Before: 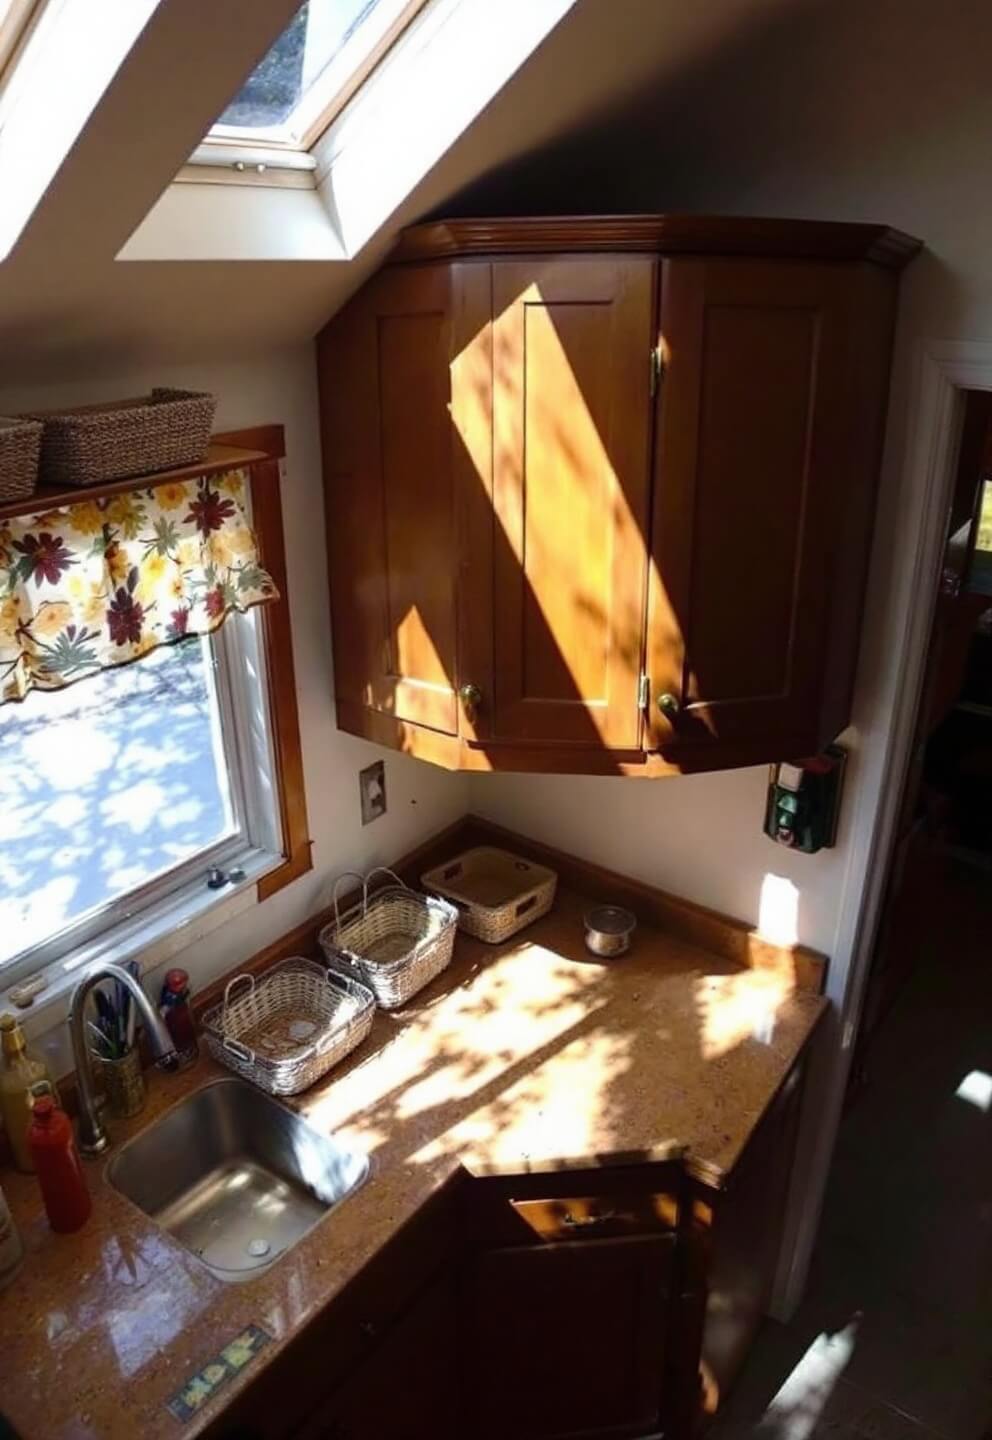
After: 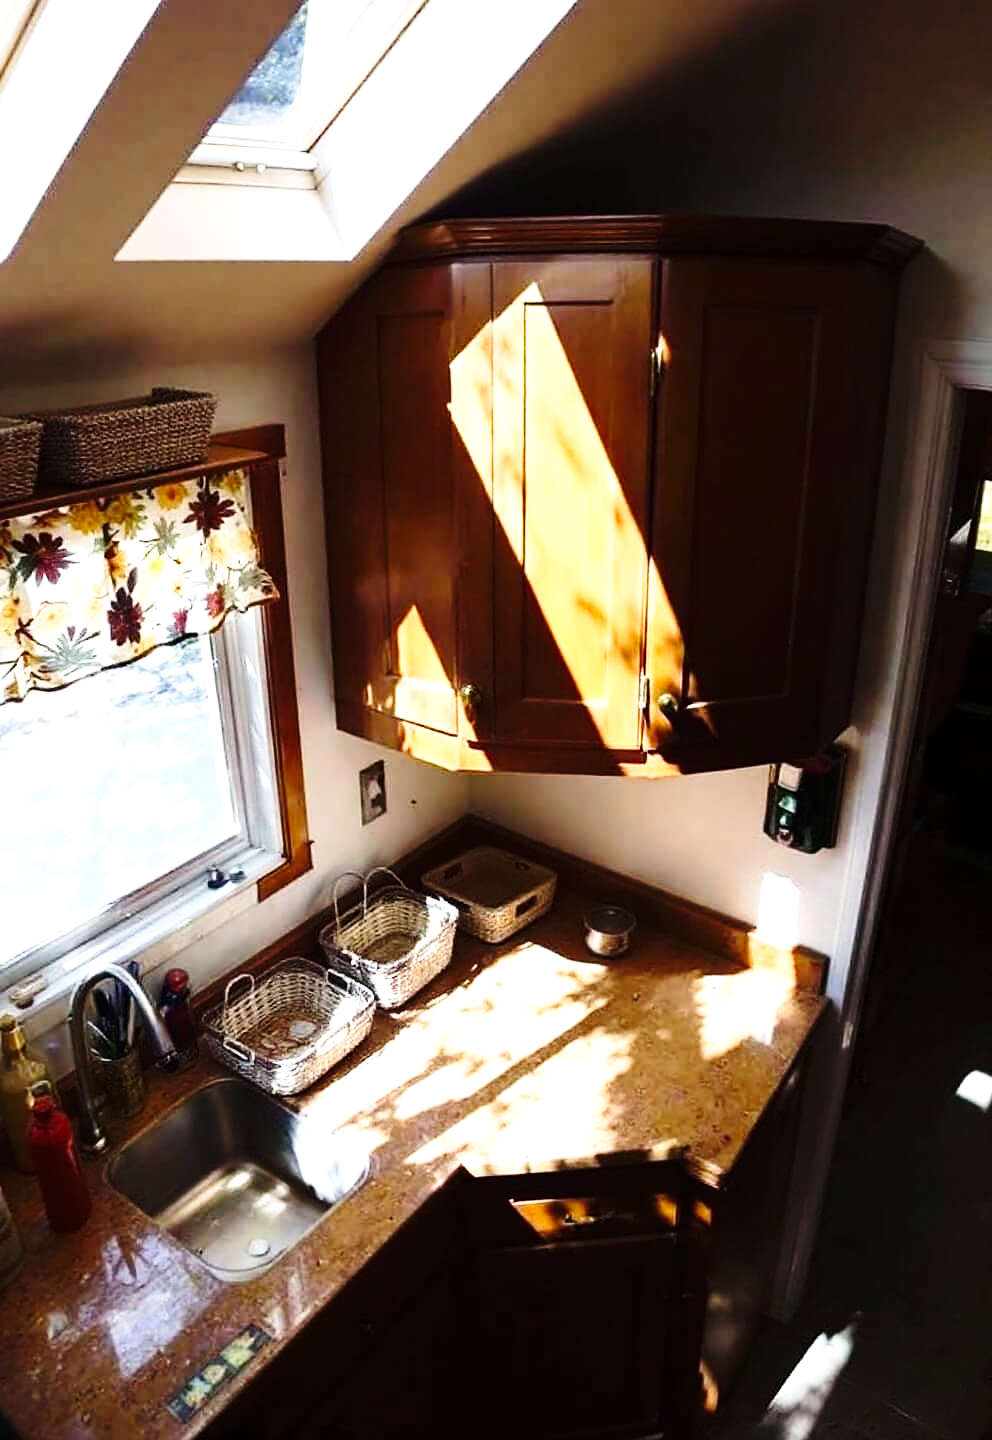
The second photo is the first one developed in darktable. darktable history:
tone equalizer: -8 EV -0.746 EV, -7 EV -0.704 EV, -6 EV -0.618 EV, -5 EV -0.386 EV, -3 EV 0.381 EV, -2 EV 0.6 EV, -1 EV 0.691 EV, +0 EV 0.753 EV, edges refinement/feathering 500, mask exposure compensation -1.57 EV, preserve details no
sharpen: radius 1.045
base curve: curves: ch0 [(0, 0) (0.028, 0.03) (0.121, 0.232) (0.46, 0.748) (0.859, 0.968) (1, 1)], preserve colors none
